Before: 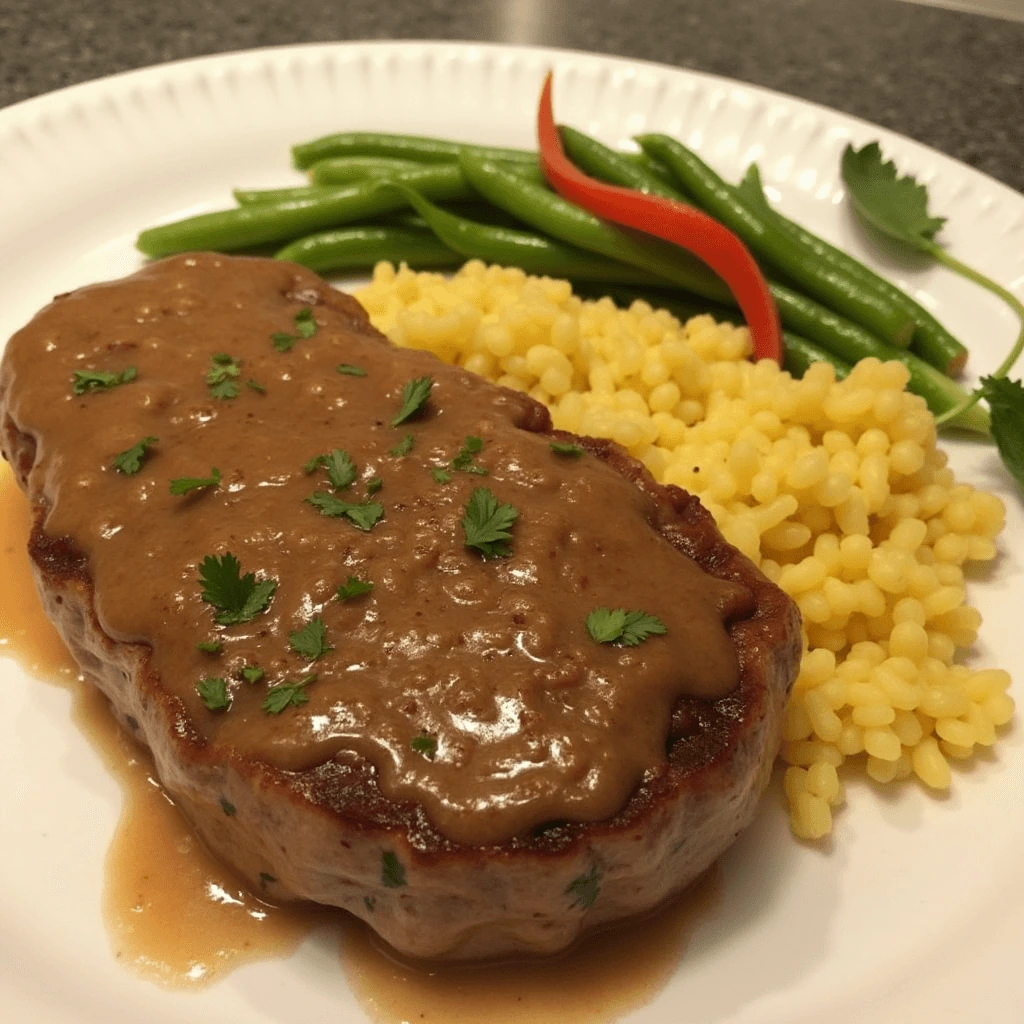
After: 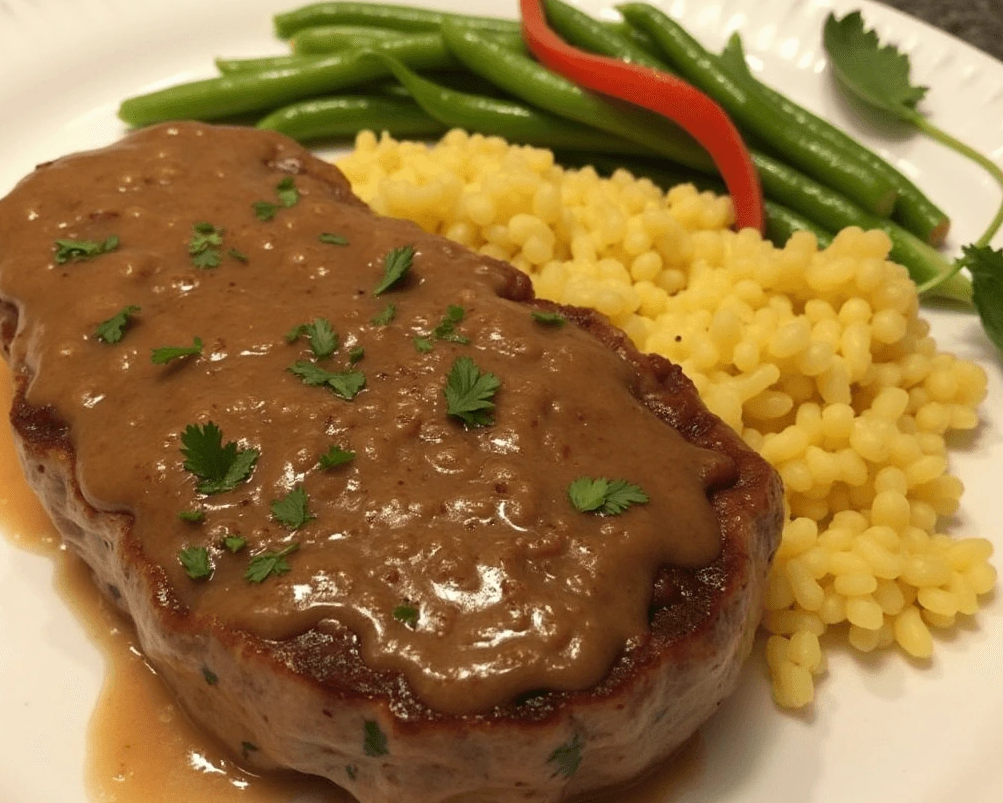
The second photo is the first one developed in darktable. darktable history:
crop and rotate: left 1.817%, top 12.8%, right 0.144%, bottom 8.779%
